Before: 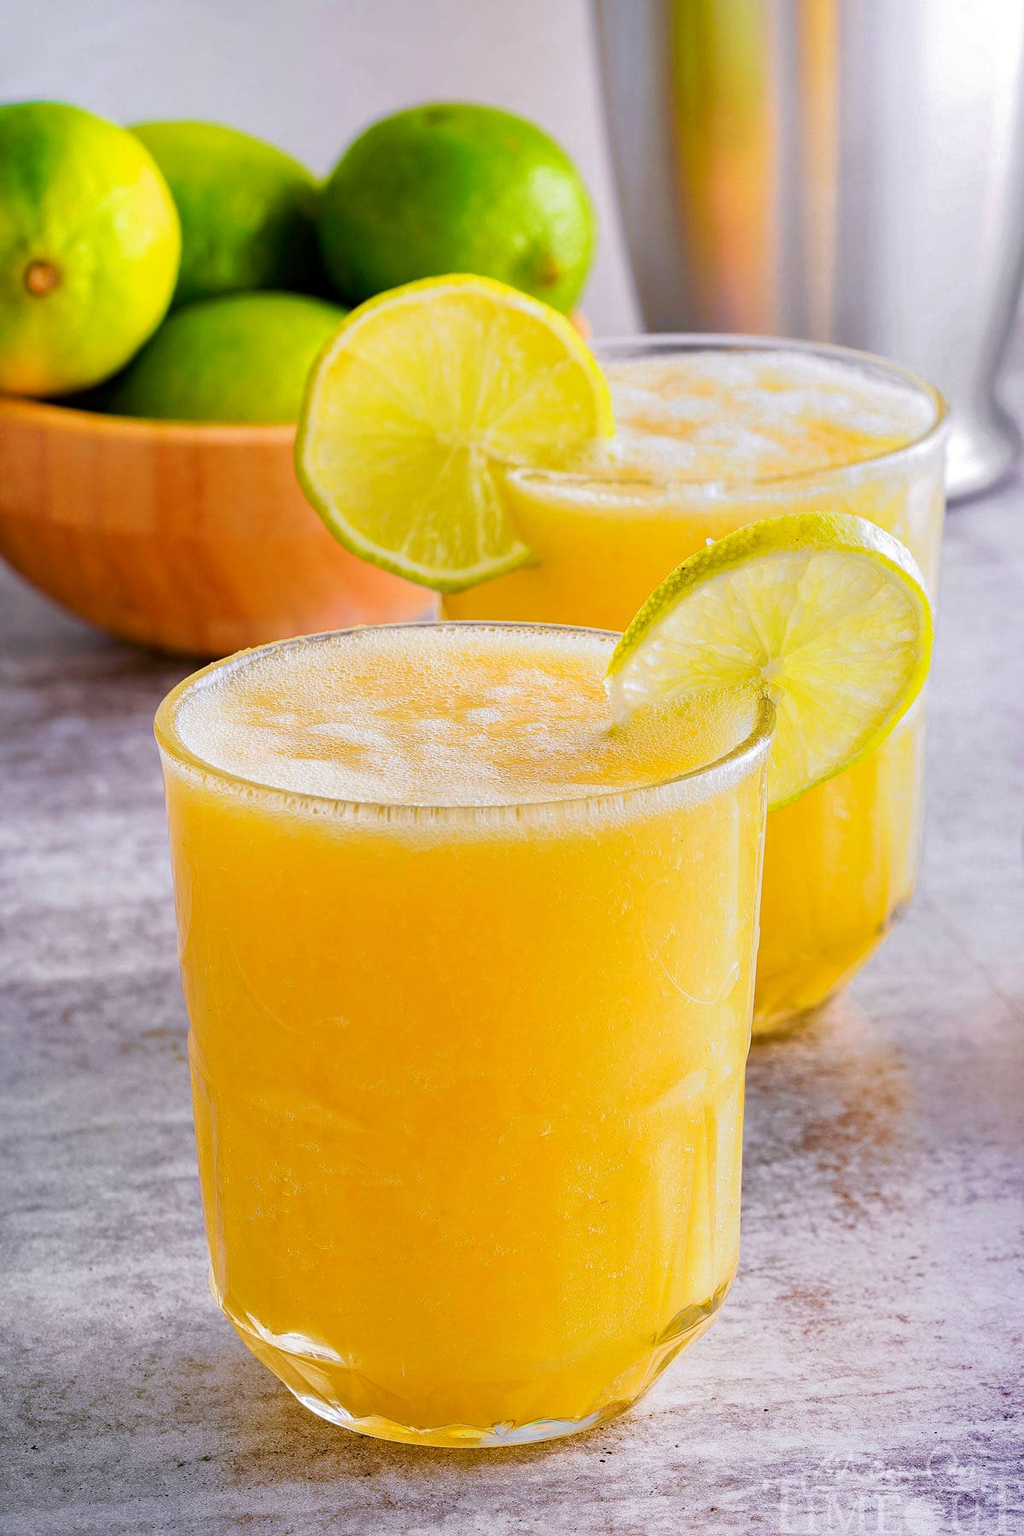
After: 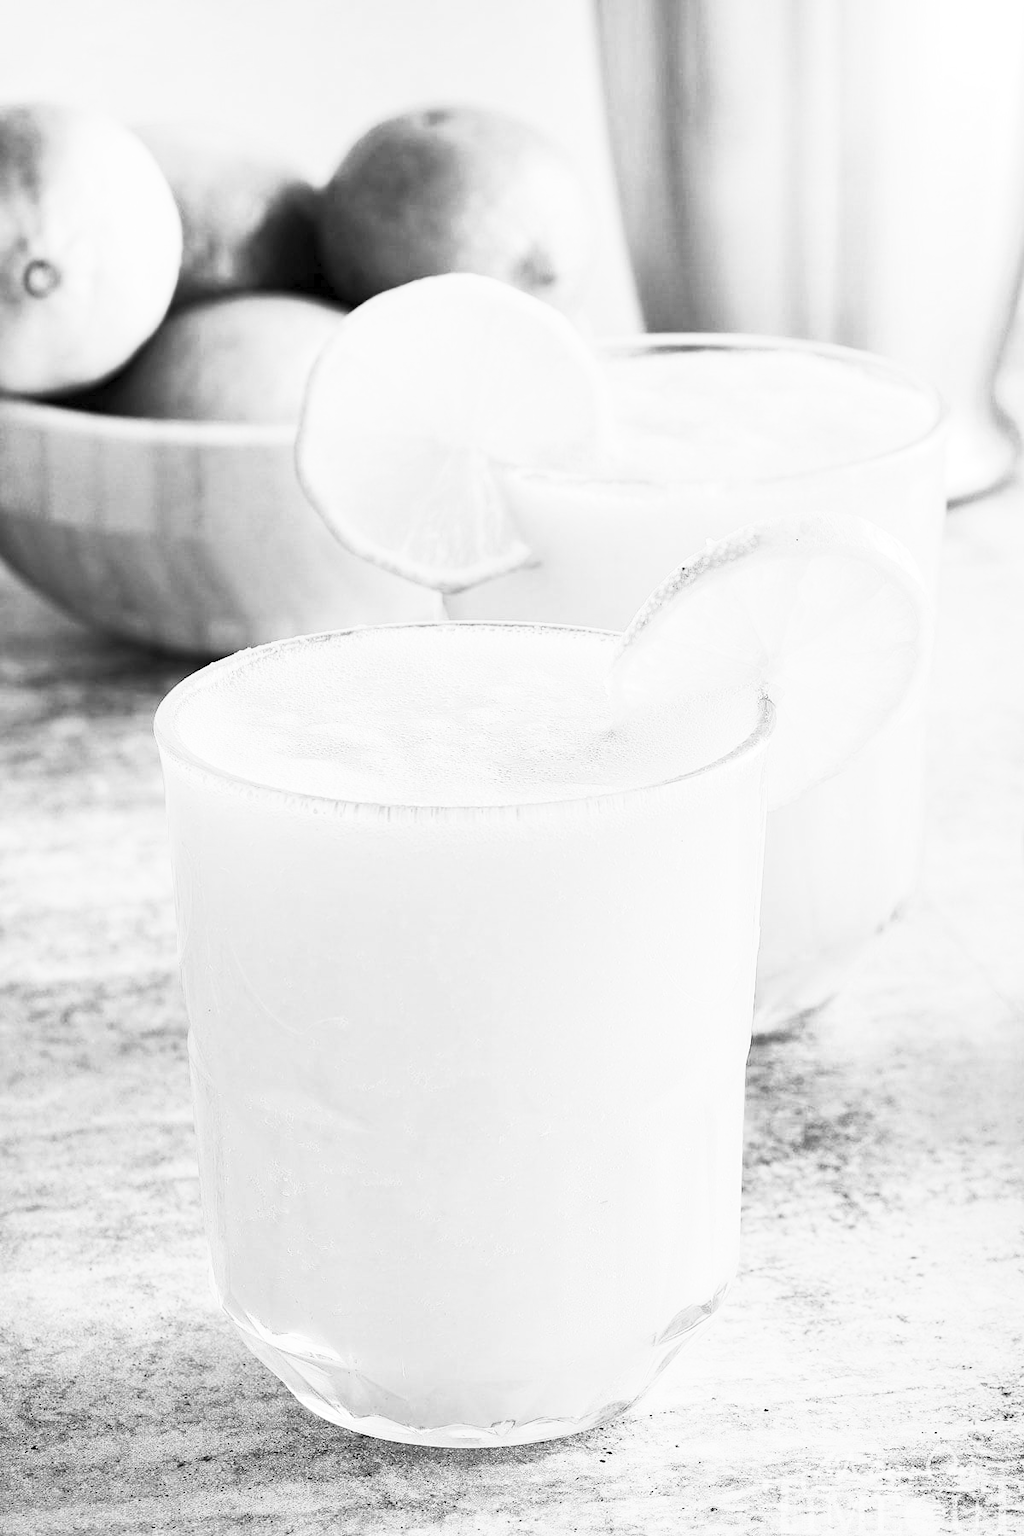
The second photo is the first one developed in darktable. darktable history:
color zones: curves: ch0 [(0.002, 0.593) (0.143, 0.417) (0.285, 0.541) (0.455, 0.289) (0.608, 0.327) (0.727, 0.283) (0.869, 0.571) (1, 0.603)]; ch1 [(0, 0) (0.143, 0) (0.286, 0) (0.429, 0) (0.571, 0) (0.714, 0) (0.857, 0)]
contrast brightness saturation: contrast 0.533, brightness 0.475, saturation -0.998
